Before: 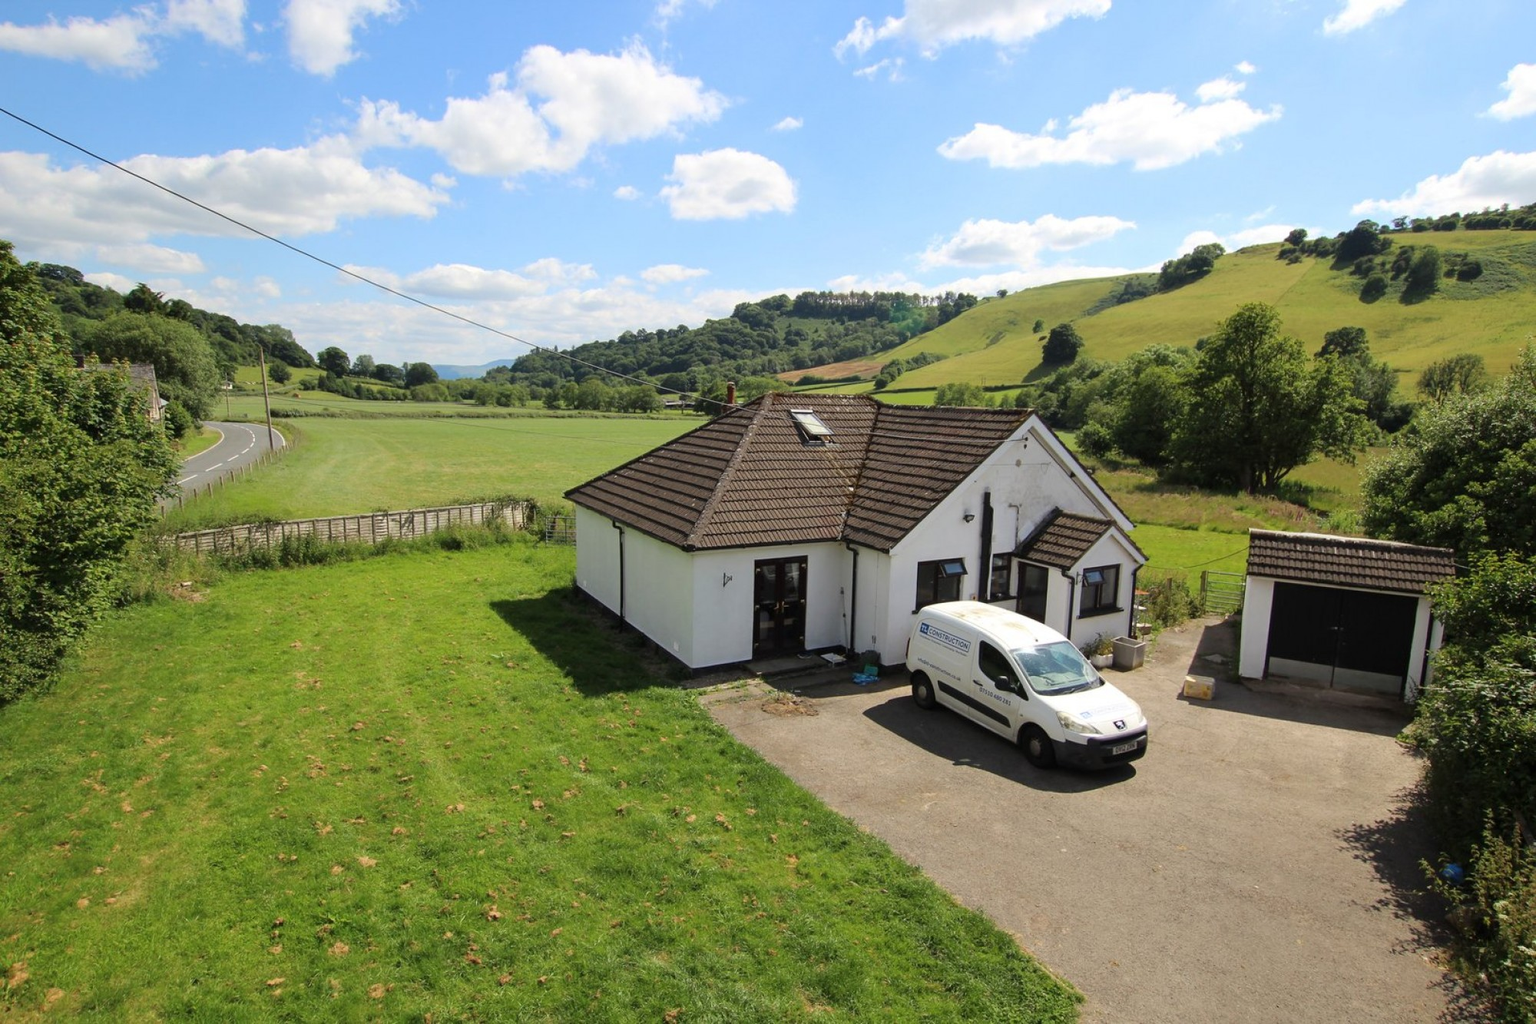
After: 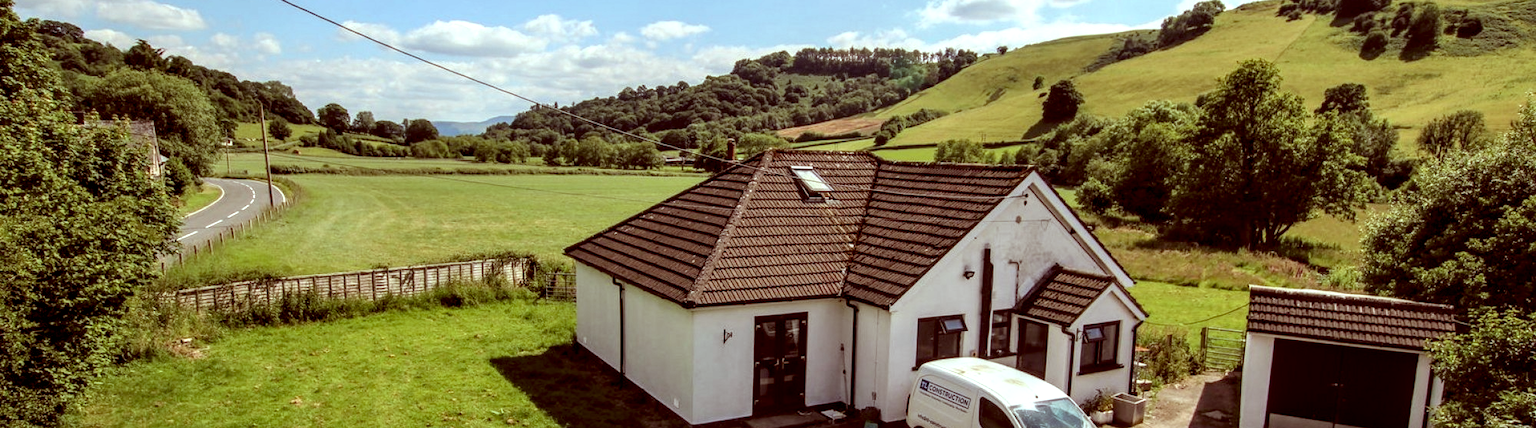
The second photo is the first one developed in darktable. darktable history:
local contrast: highlights 12%, shadows 38%, detail 183%, midtone range 0.471
crop and rotate: top 23.84%, bottom 34.294%
color correction: highlights a* -7.23, highlights b* -0.161, shadows a* 20.08, shadows b* 11.73
